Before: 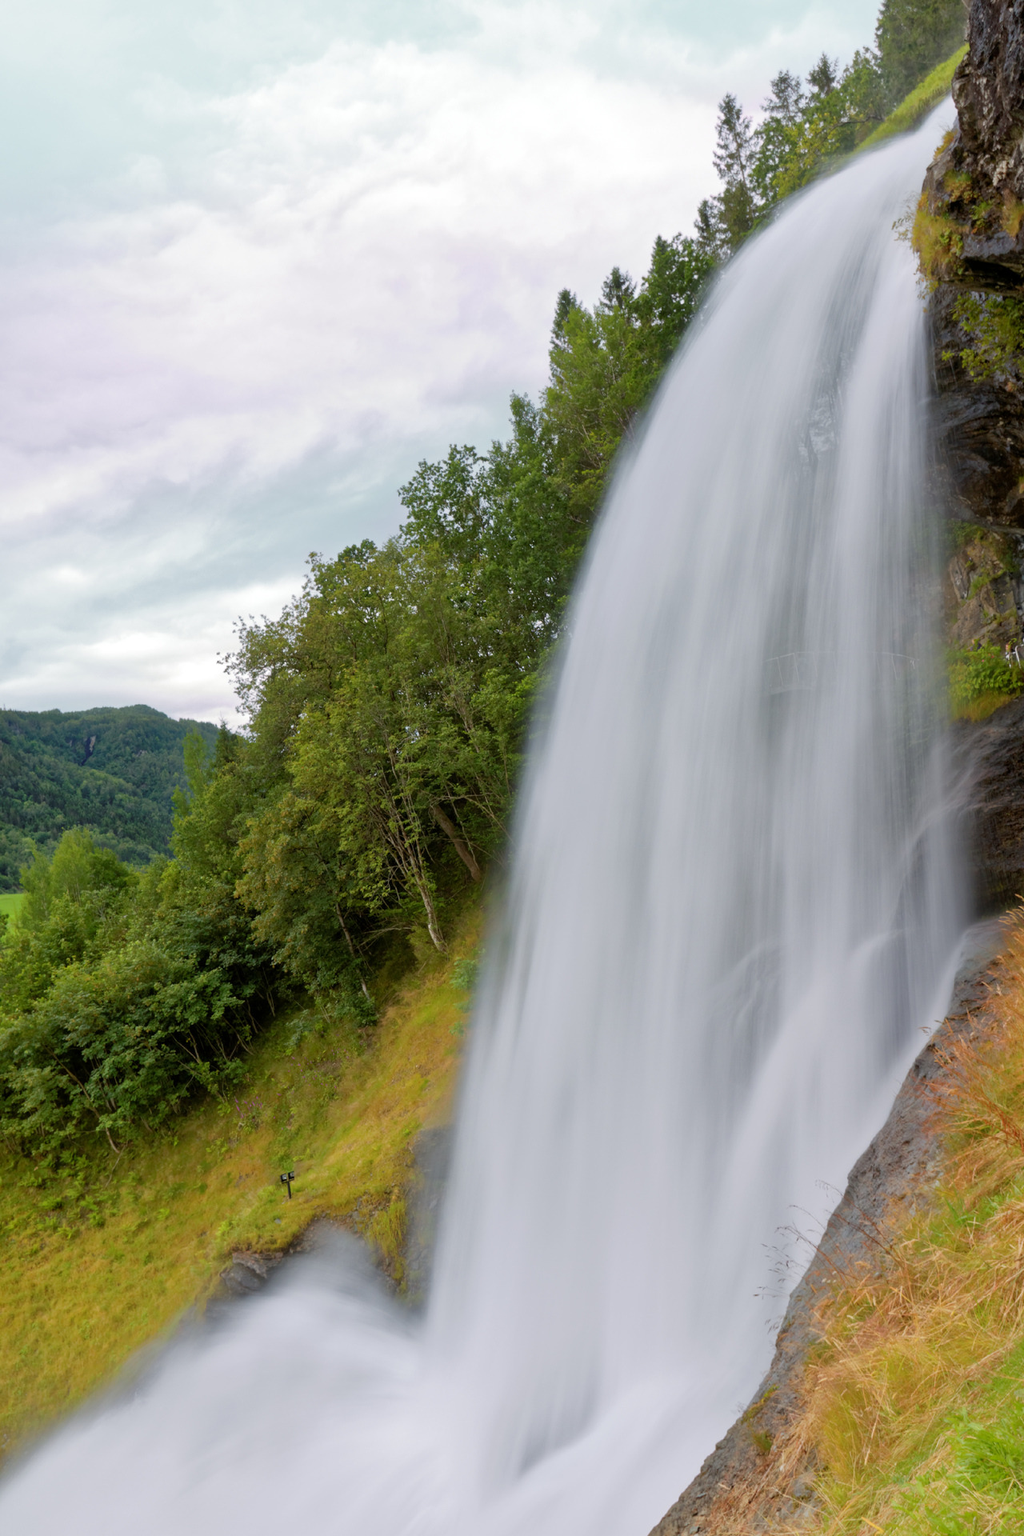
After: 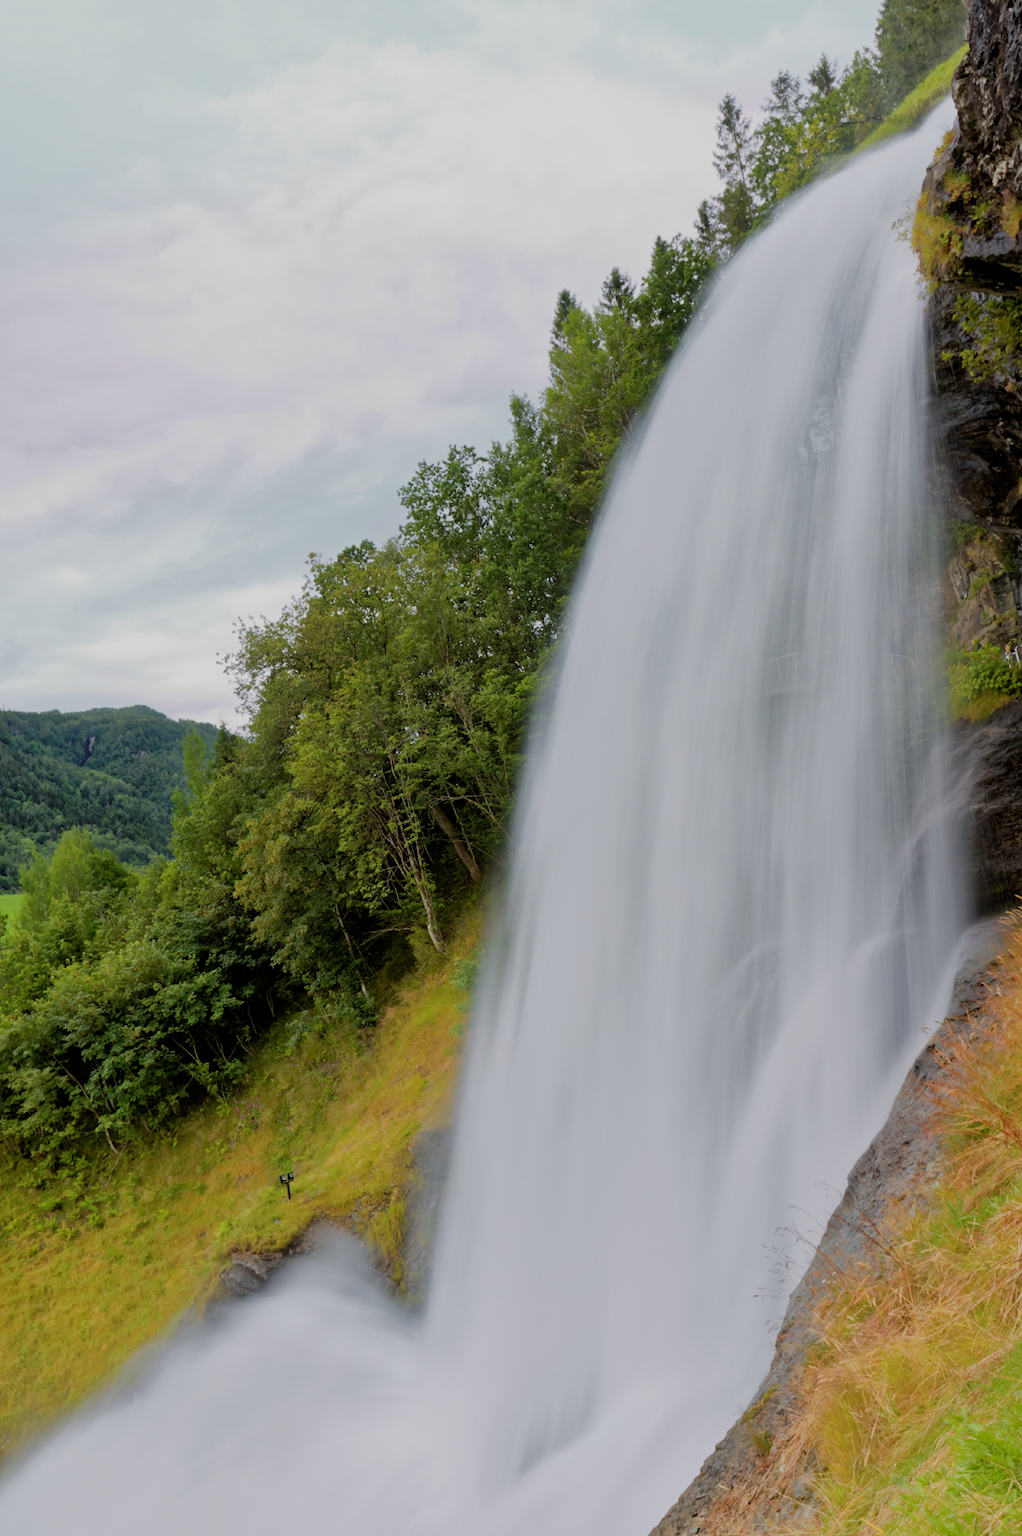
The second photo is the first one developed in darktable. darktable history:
tone equalizer: on, module defaults
filmic rgb: black relative exposure -7.65 EV, white relative exposure 4.56 EV, hardness 3.61
crop and rotate: left 0.086%, bottom 0.011%
